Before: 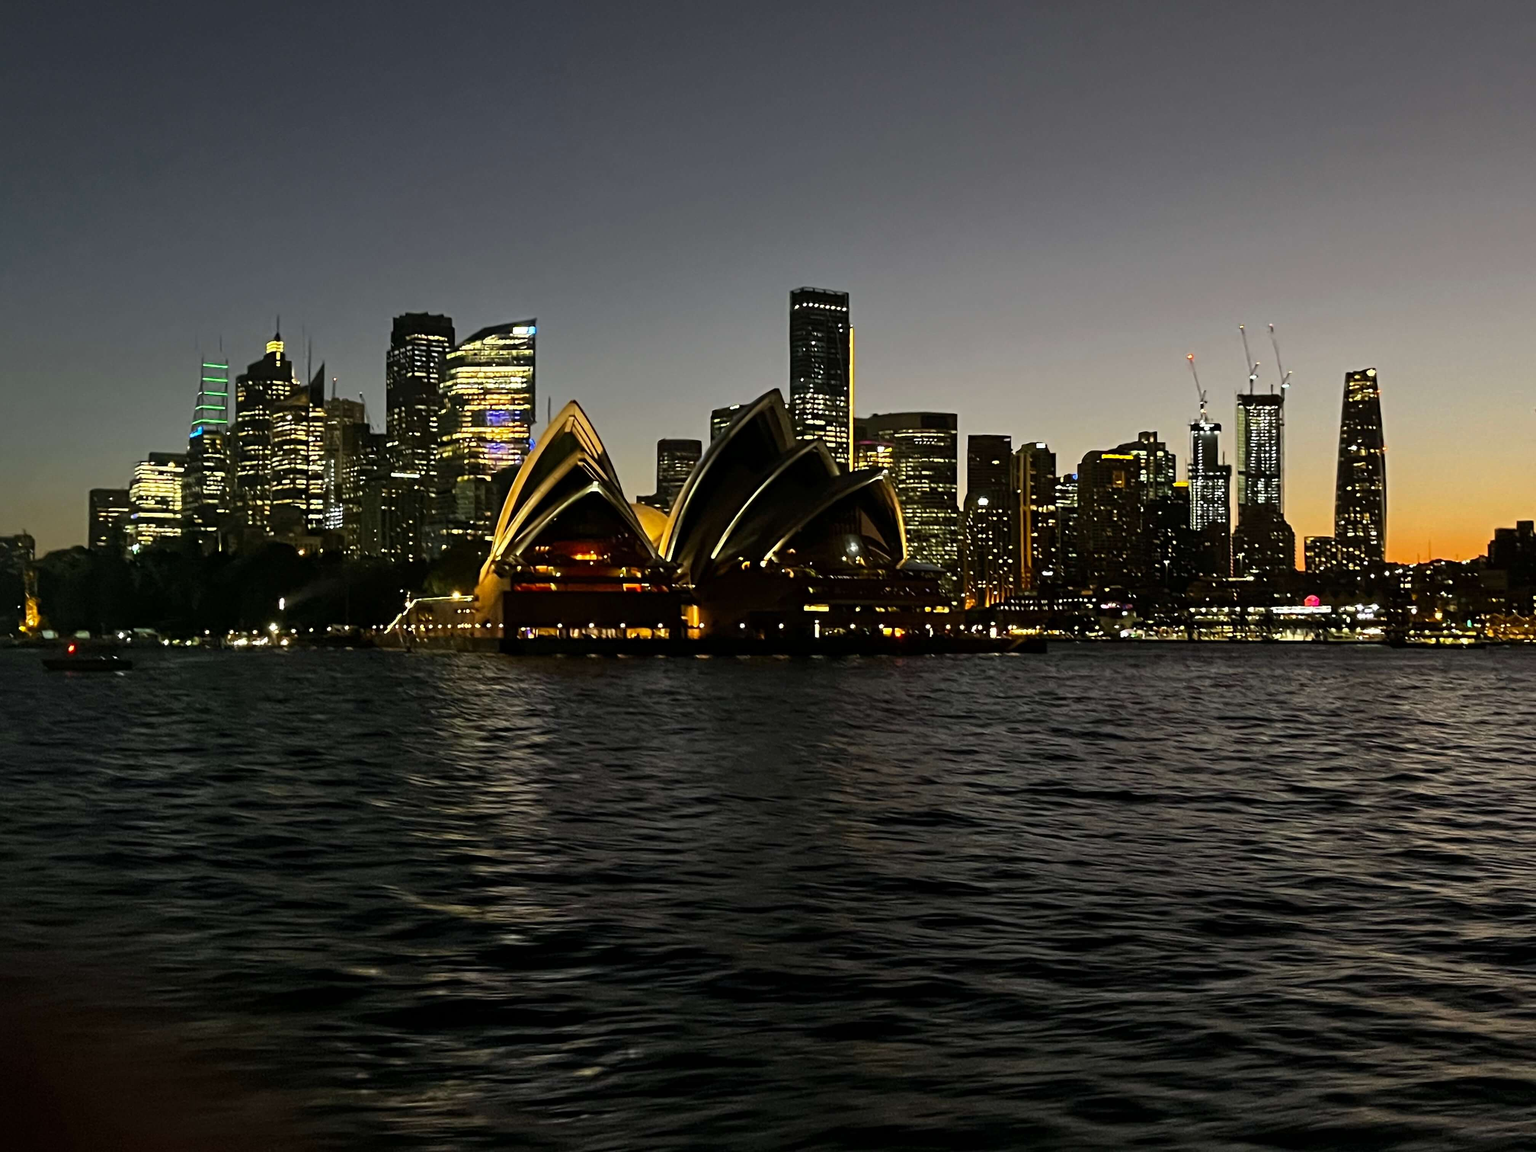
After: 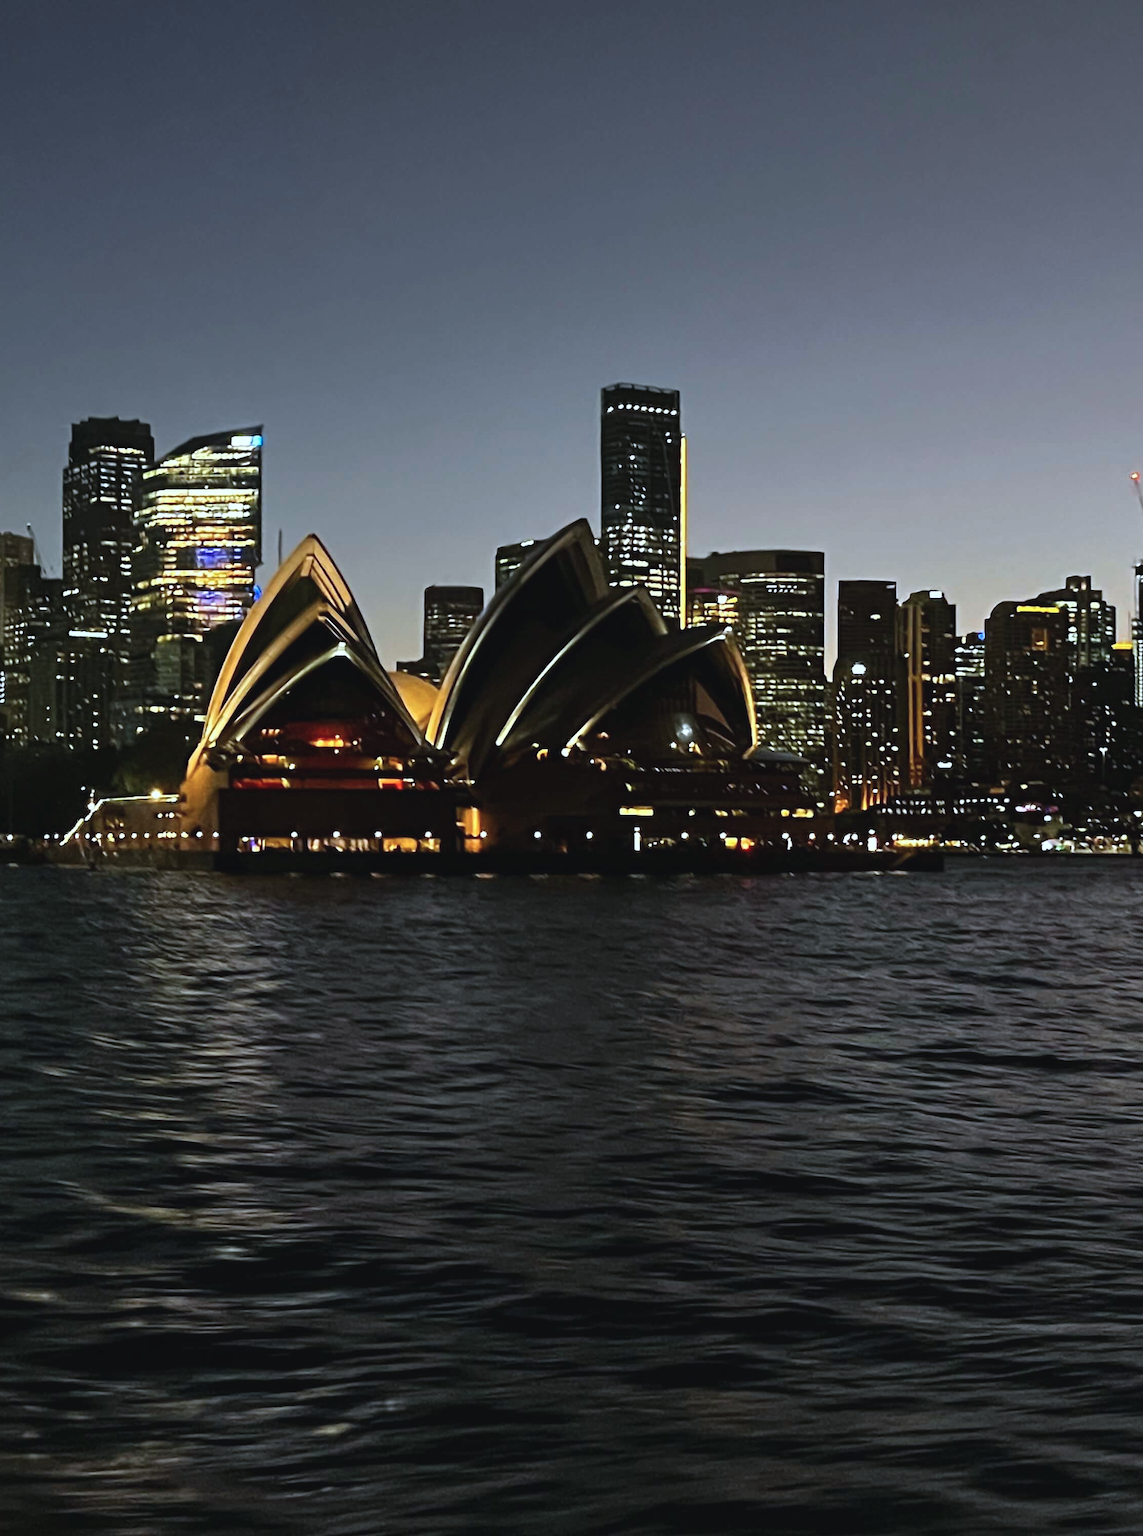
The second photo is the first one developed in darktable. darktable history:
color correction: highlights a* -2.46, highlights b* -18.25
exposure: black level correction -0.004, exposure 0.047 EV, compensate exposure bias true, compensate highlight preservation false
crop: left 22.112%, right 22.068%, bottom 0.014%
